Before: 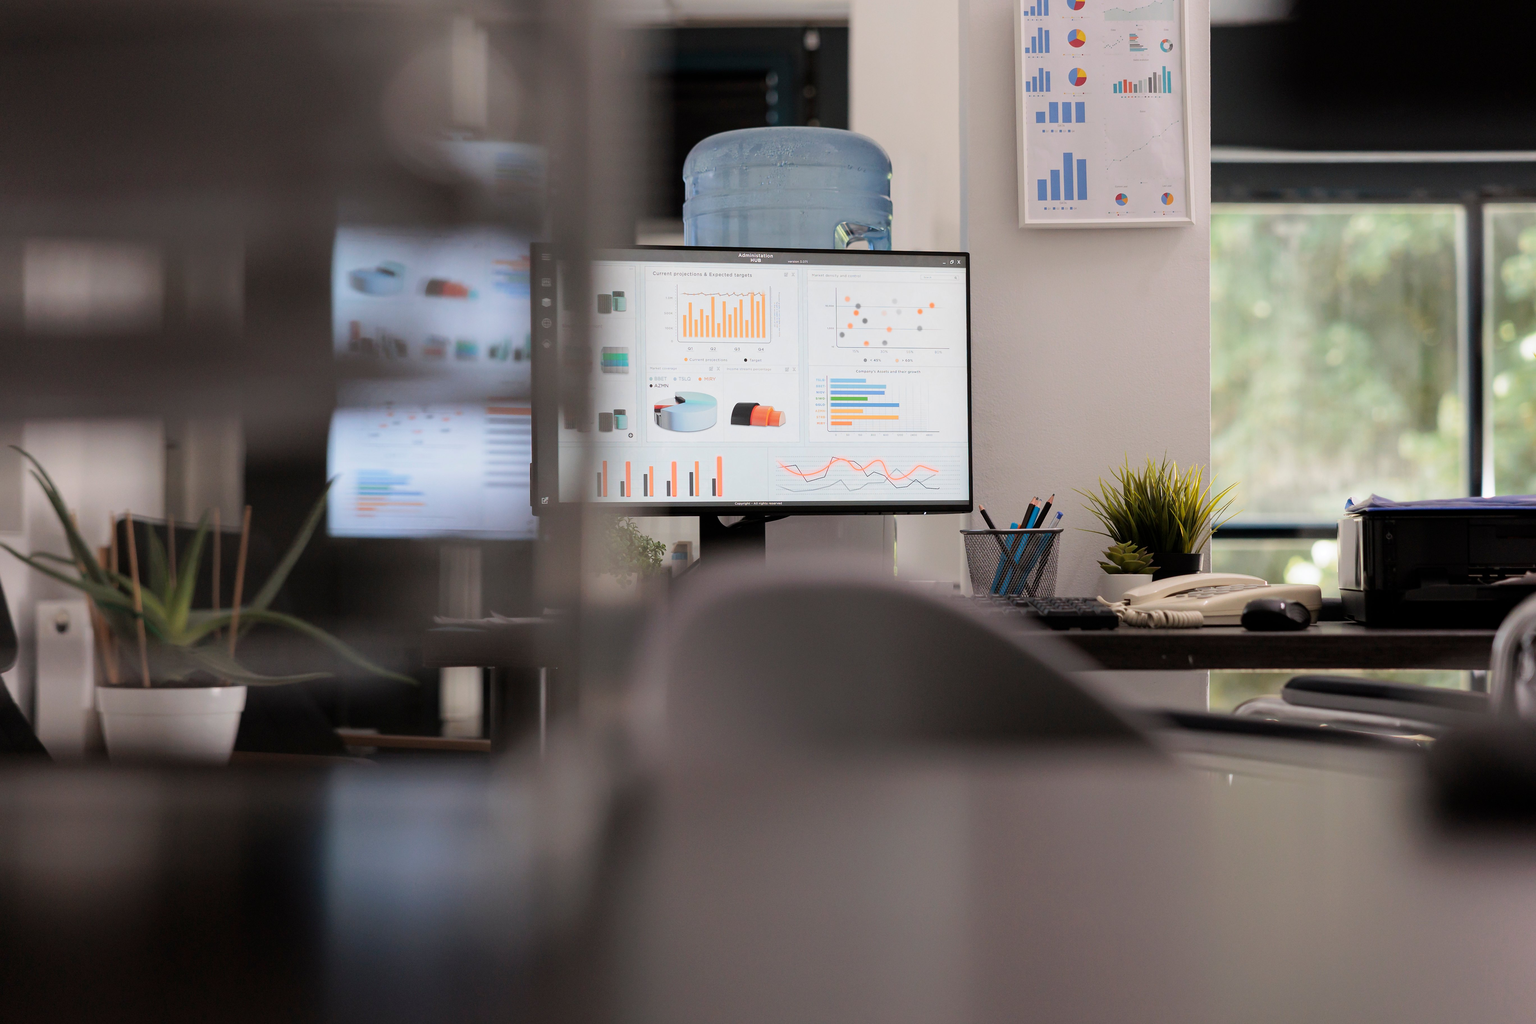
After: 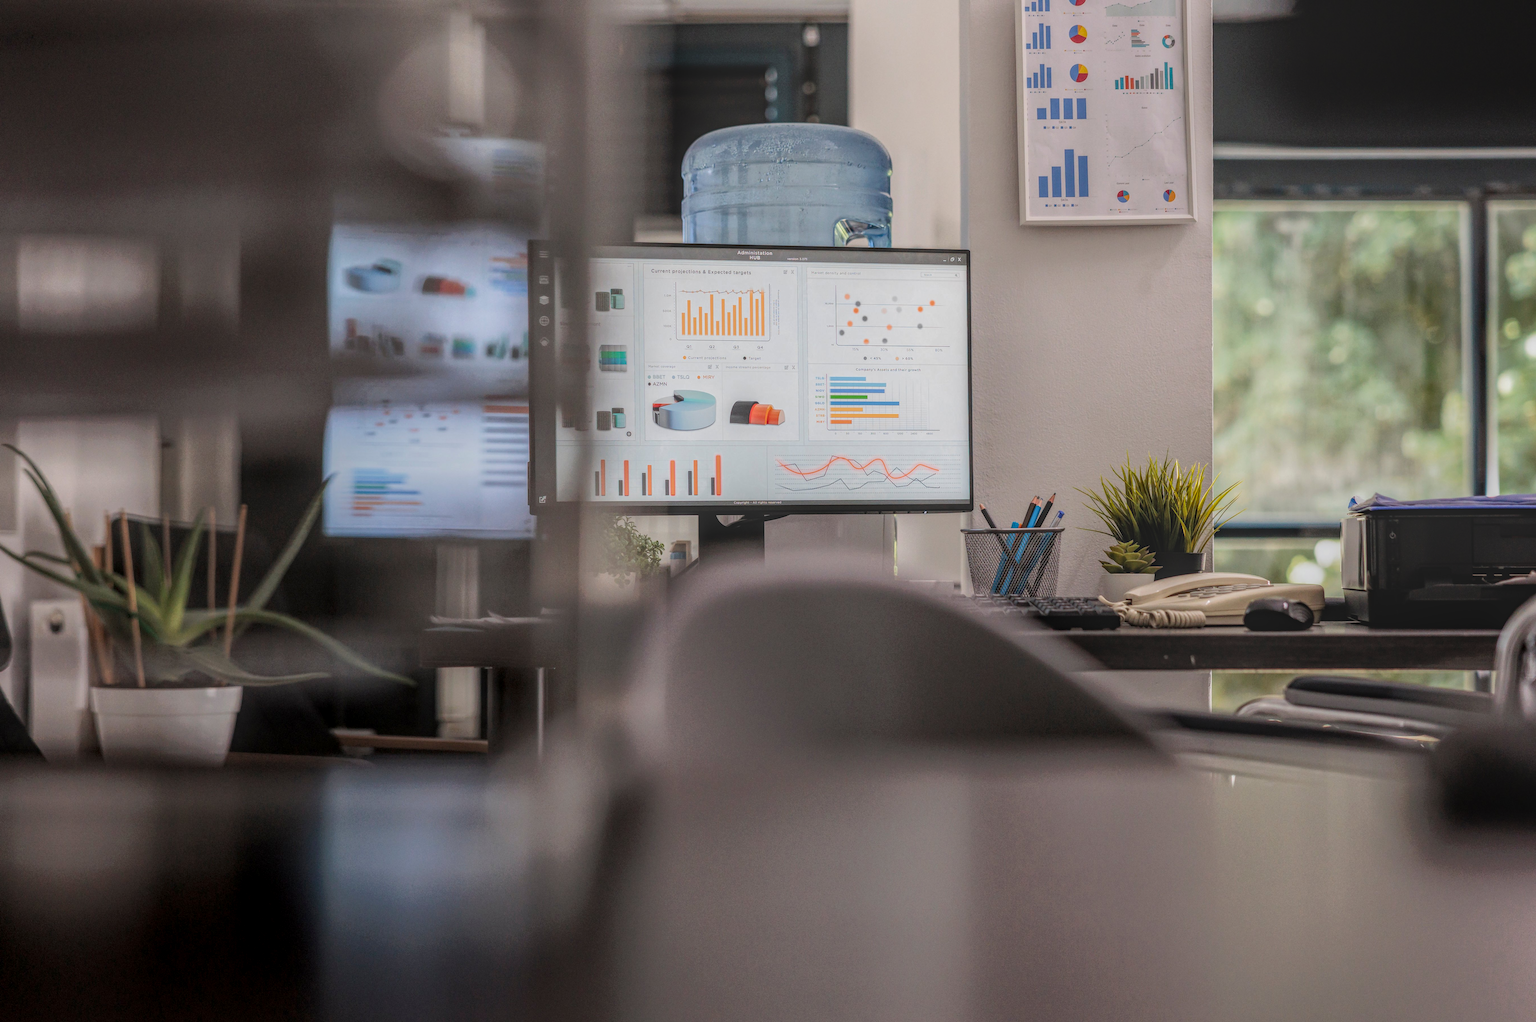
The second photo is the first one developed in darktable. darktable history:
local contrast: highlights 20%, shadows 30%, detail 200%, midtone range 0.2
contrast brightness saturation: contrast 0.1, brightness 0.02, saturation 0.02
crop: left 0.434%, top 0.485%, right 0.244%, bottom 0.386%
